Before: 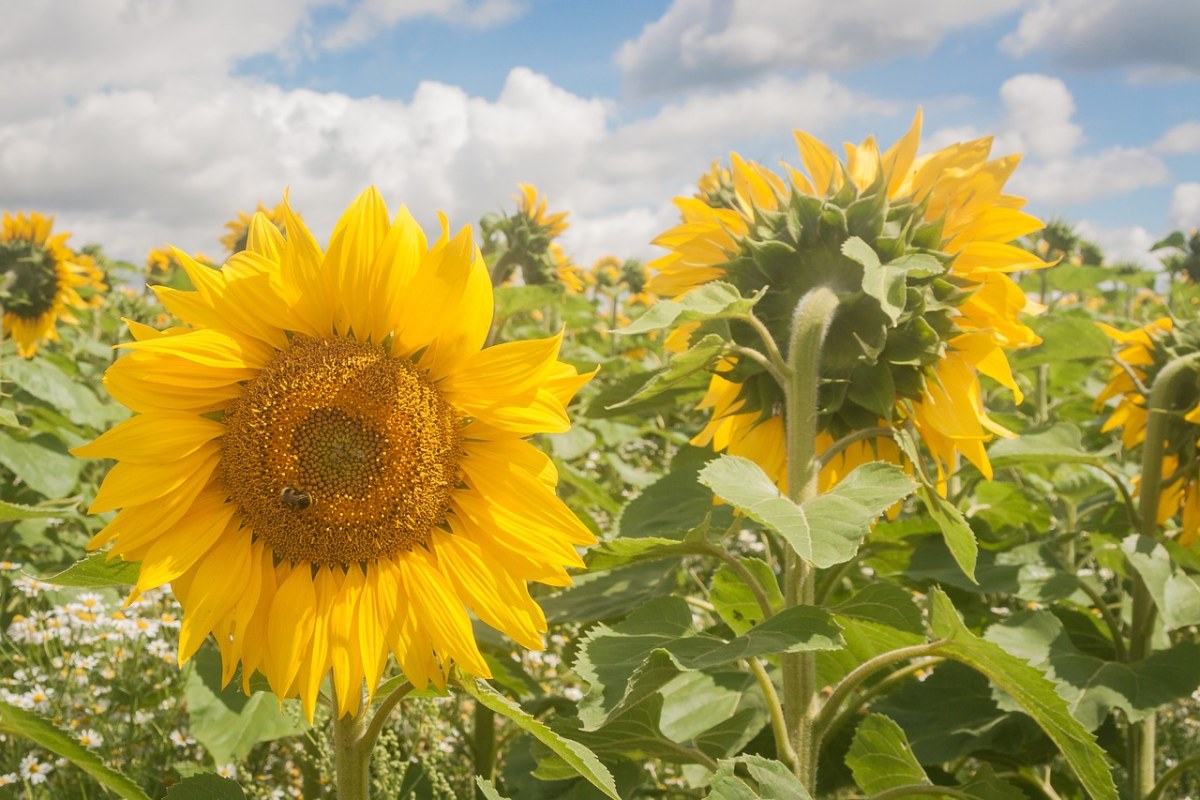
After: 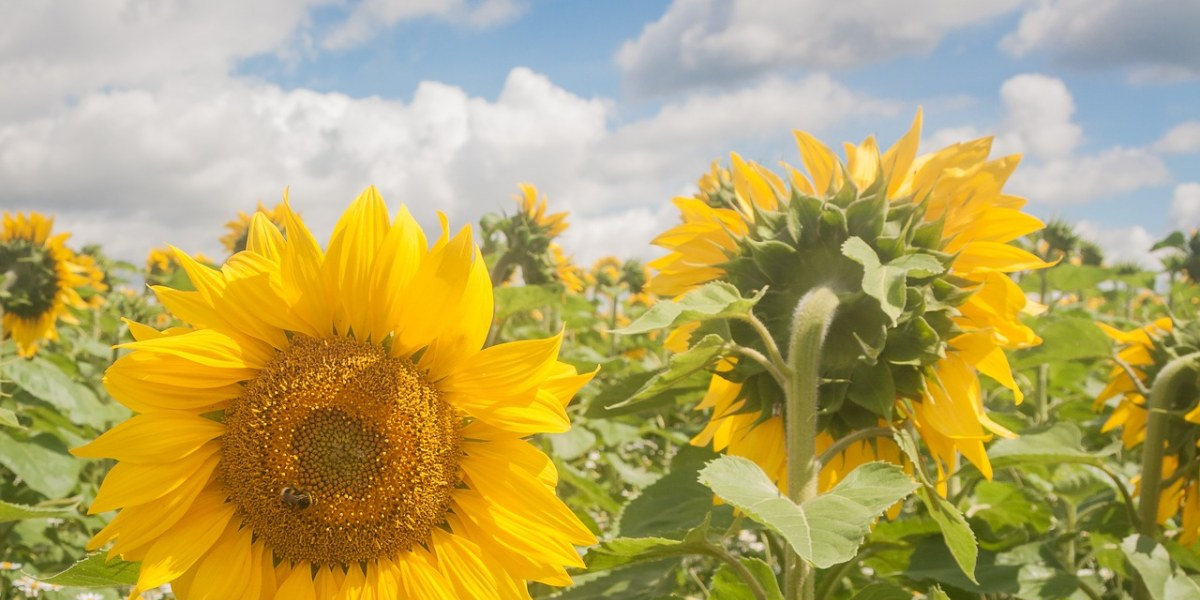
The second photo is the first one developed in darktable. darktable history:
crop: bottom 24.967%
white balance: red 1, blue 1
